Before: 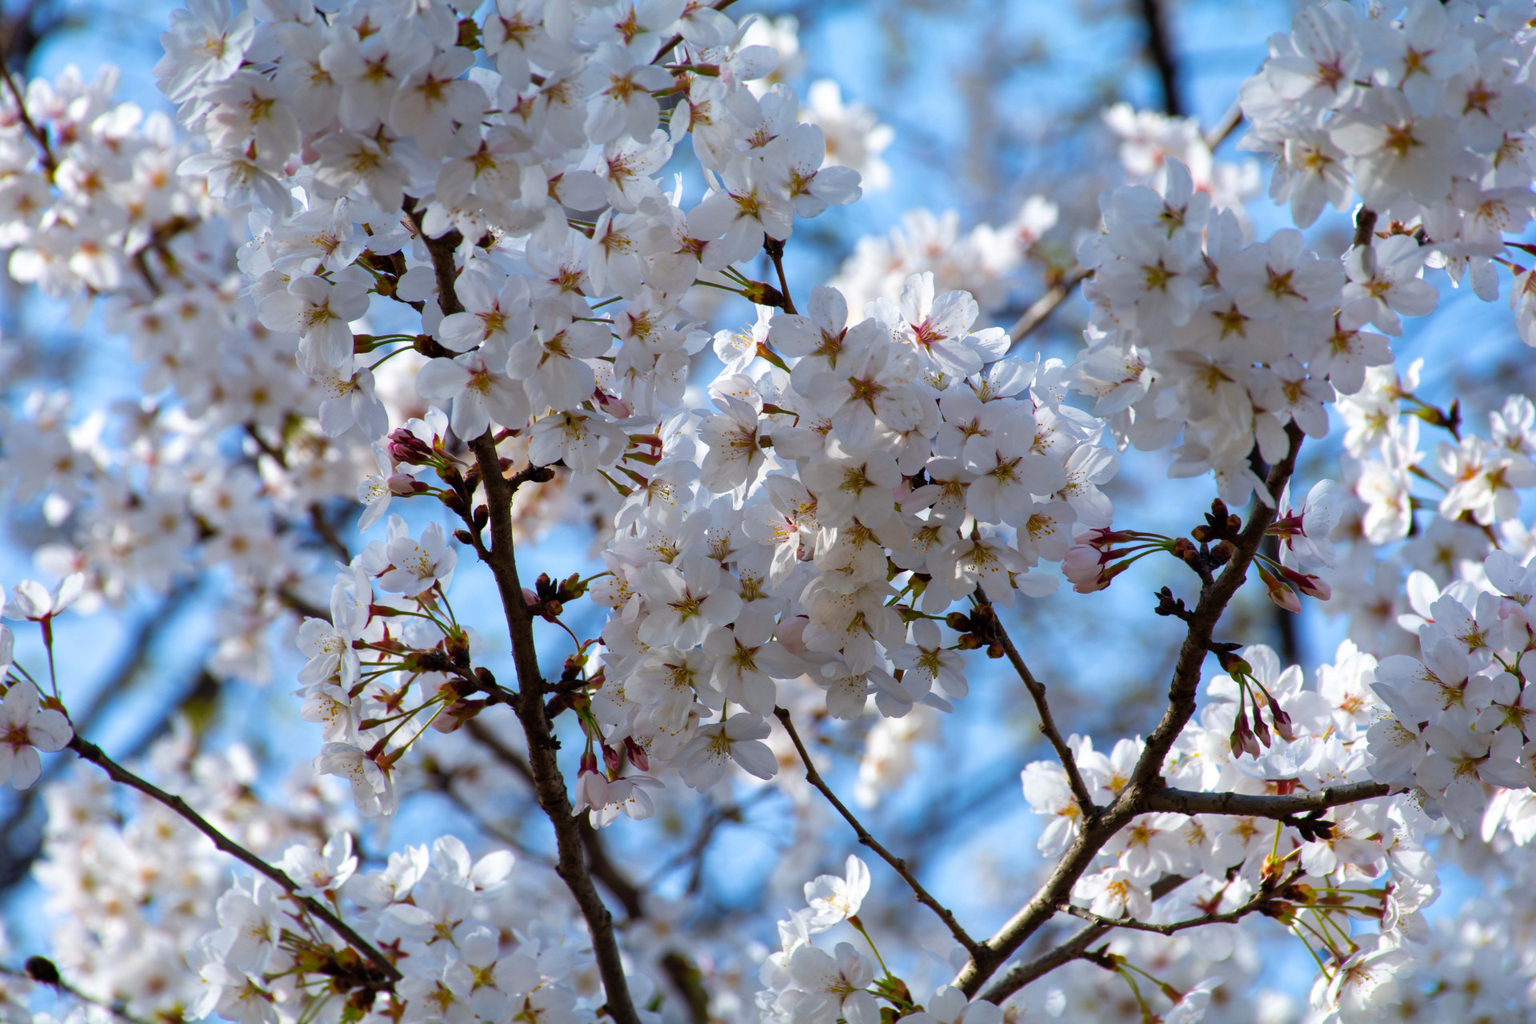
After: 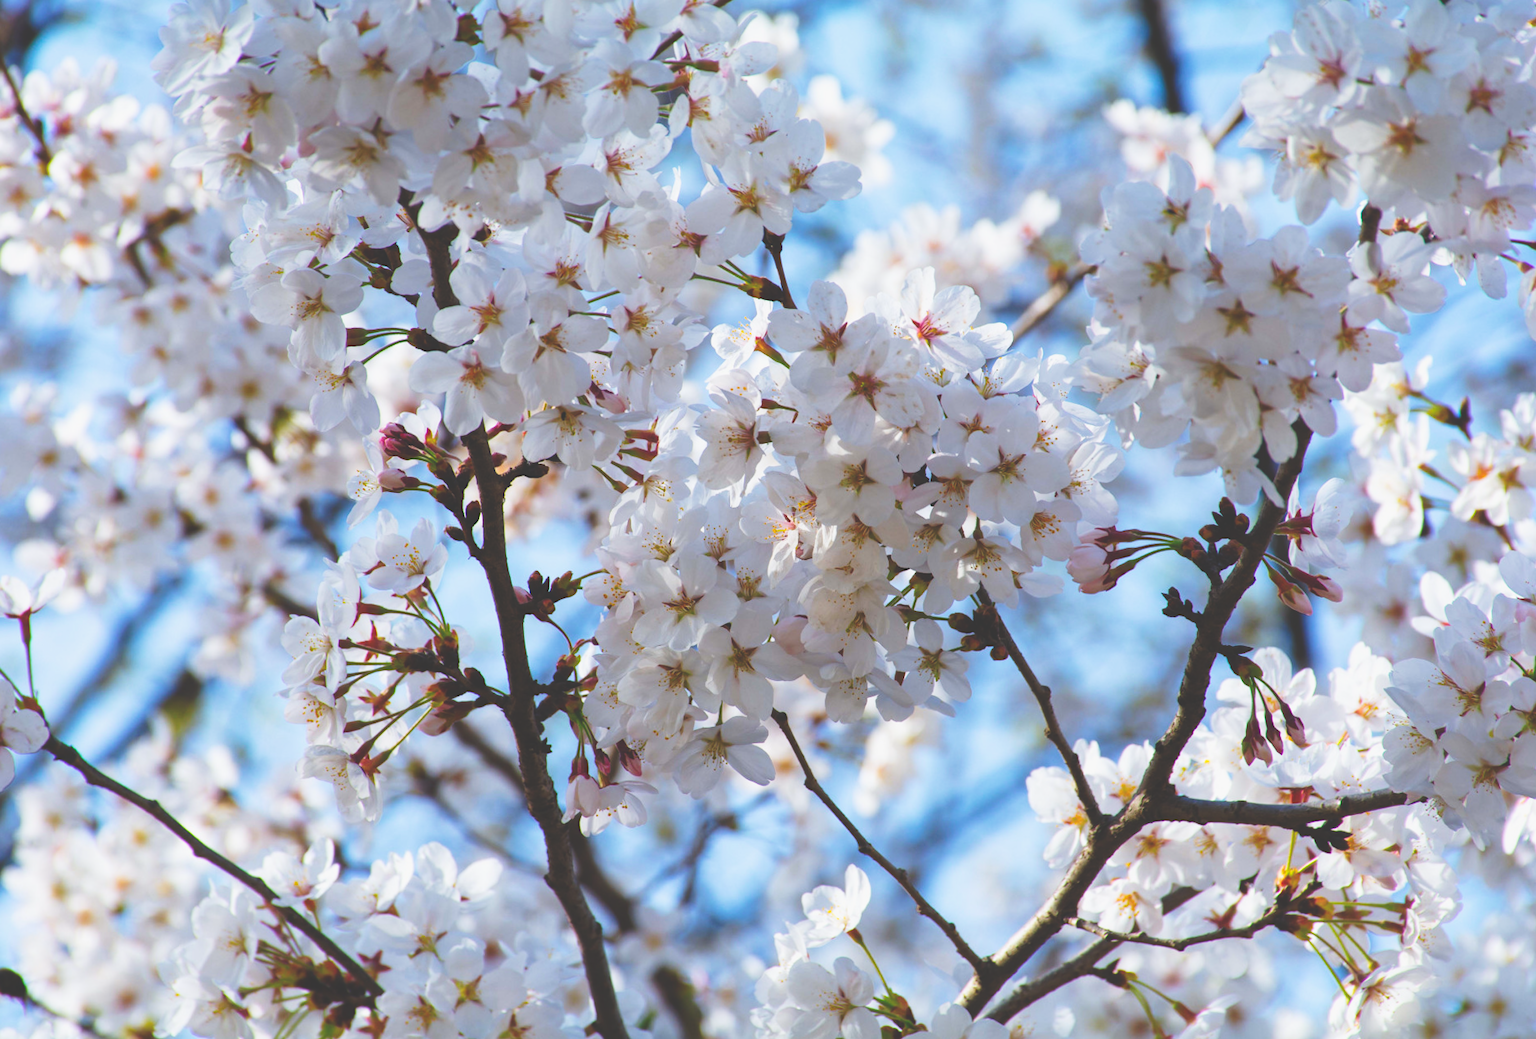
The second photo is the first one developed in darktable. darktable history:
contrast brightness saturation: contrast -0.11
rotate and perspective: rotation 0.226°, lens shift (vertical) -0.042, crop left 0.023, crop right 0.982, crop top 0.006, crop bottom 0.994
tone curve: curves: ch0 [(0, 0) (0.003, 0.203) (0.011, 0.203) (0.025, 0.21) (0.044, 0.22) (0.069, 0.231) (0.1, 0.243) (0.136, 0.255) (0.177, 0.277) (0.224, 0.305) (0.277, 0.346) (0.335, 0.412) (0.399, 0.492) (0.468, 0.571) (0.543, 0.658) (0.623, 0.75) (0.709, 0.837) (0.801, 0.905) (0.898, 0.955) (1, 1)], preserve colors none
